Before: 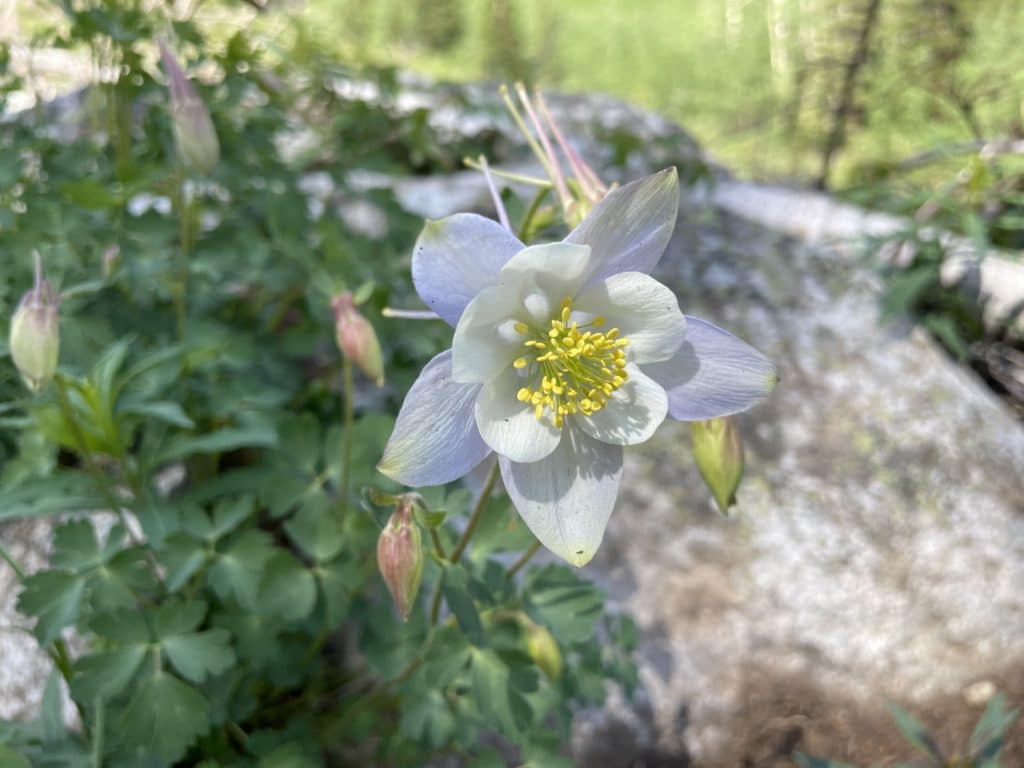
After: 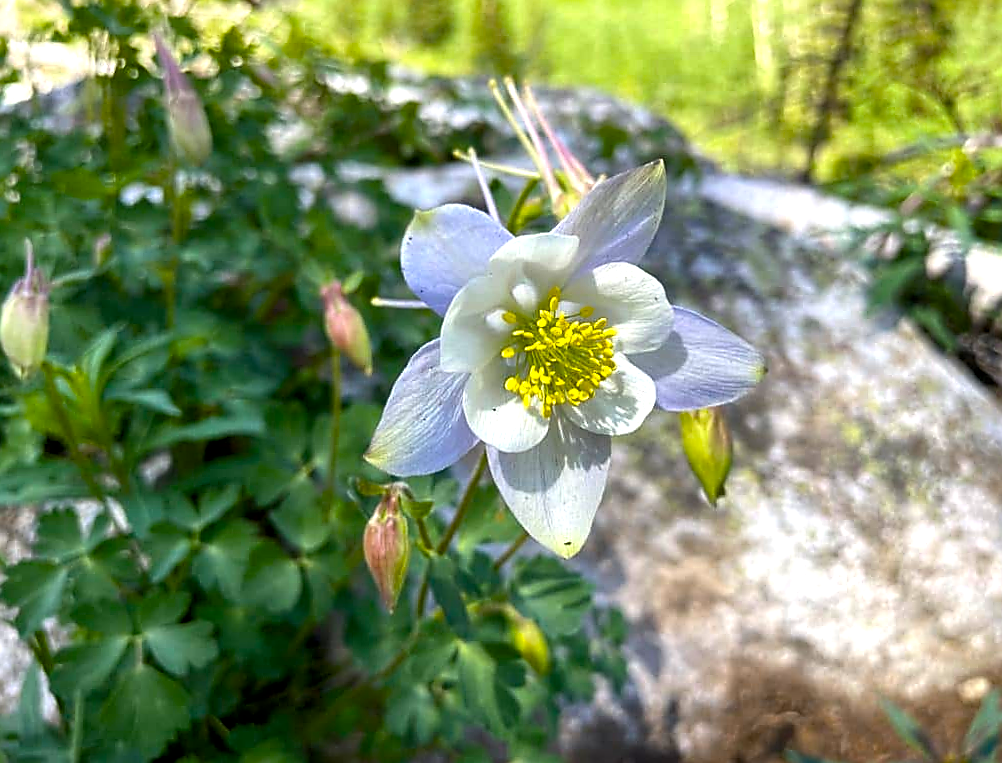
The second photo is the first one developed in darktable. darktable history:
sharpen: radius 1.4, amount 1.25, threshold 0.7
exposure: black level correction 0.002, exposure -0.1 EV, compensate highlight preservation false
color balance rgb: linear chroma grading › global chroma 9%, perceptual saturation grading › global saturation 36%, perceptual saturation grading › shadows 35%, perceptual brilliance grading › global brilliance 15%, perceptual brilliance grading › shadows -35%, global vibrance 15%
local contrast: mode bilateral grid, contrast 20, coarseness 50, detail 120%, midtone range 0.2
rotate and perspective: rotation 0.226°, lens shift (vertical) -0.042, crop left 0.023, crop right 0.982, crop top 0.006, crop bottom 0.994
